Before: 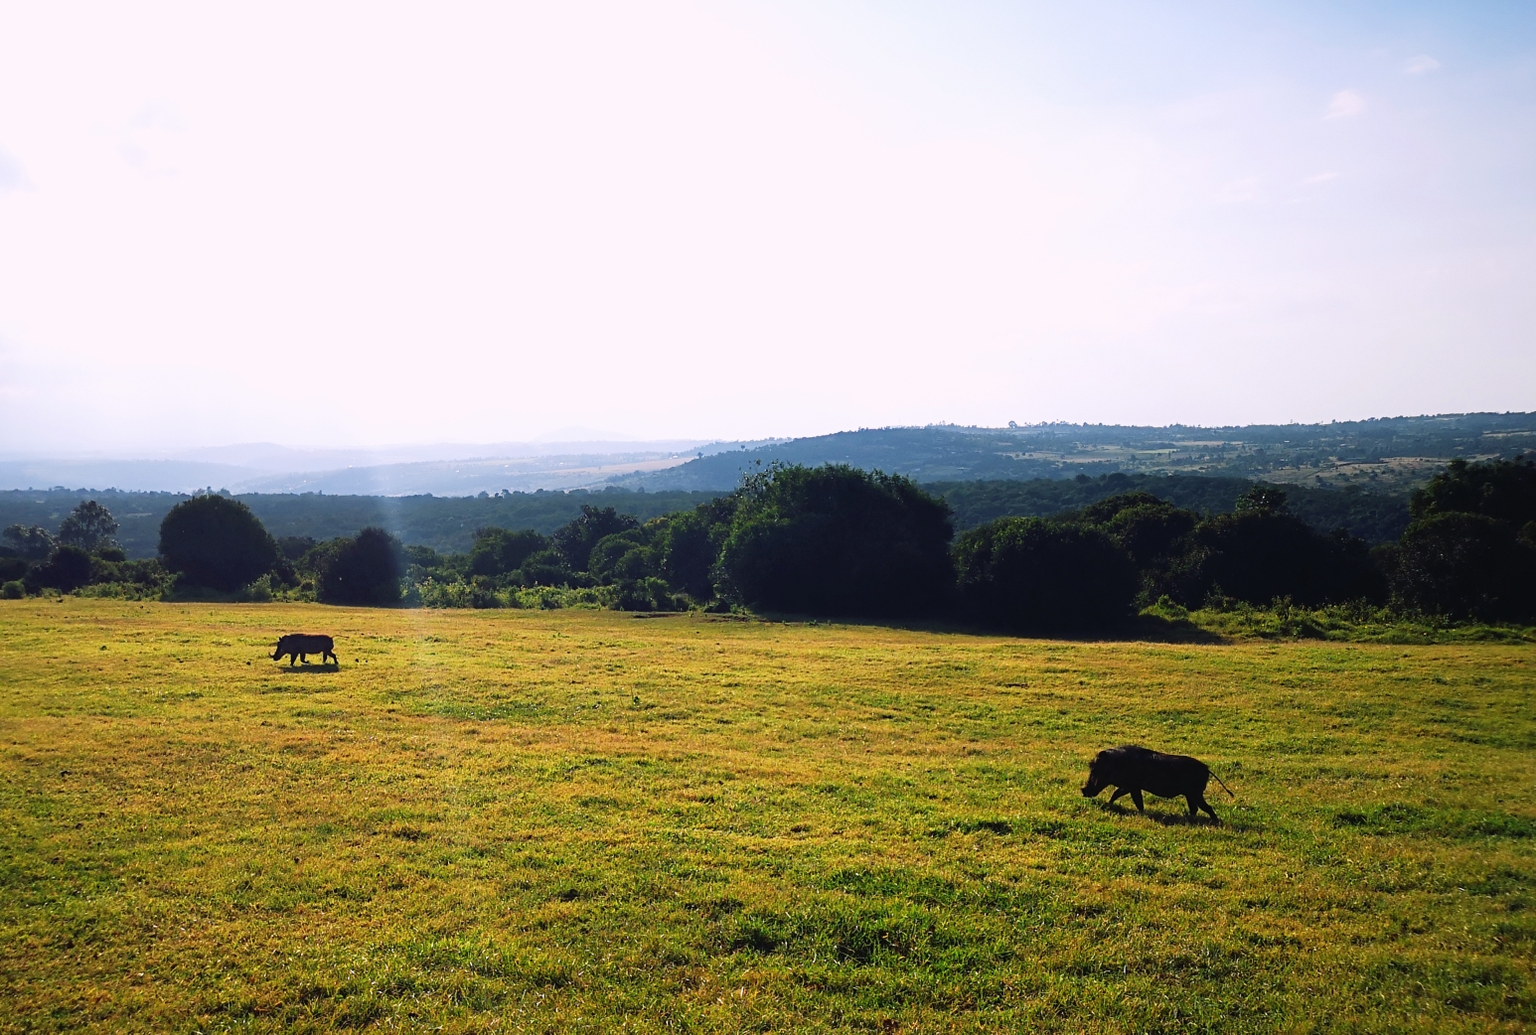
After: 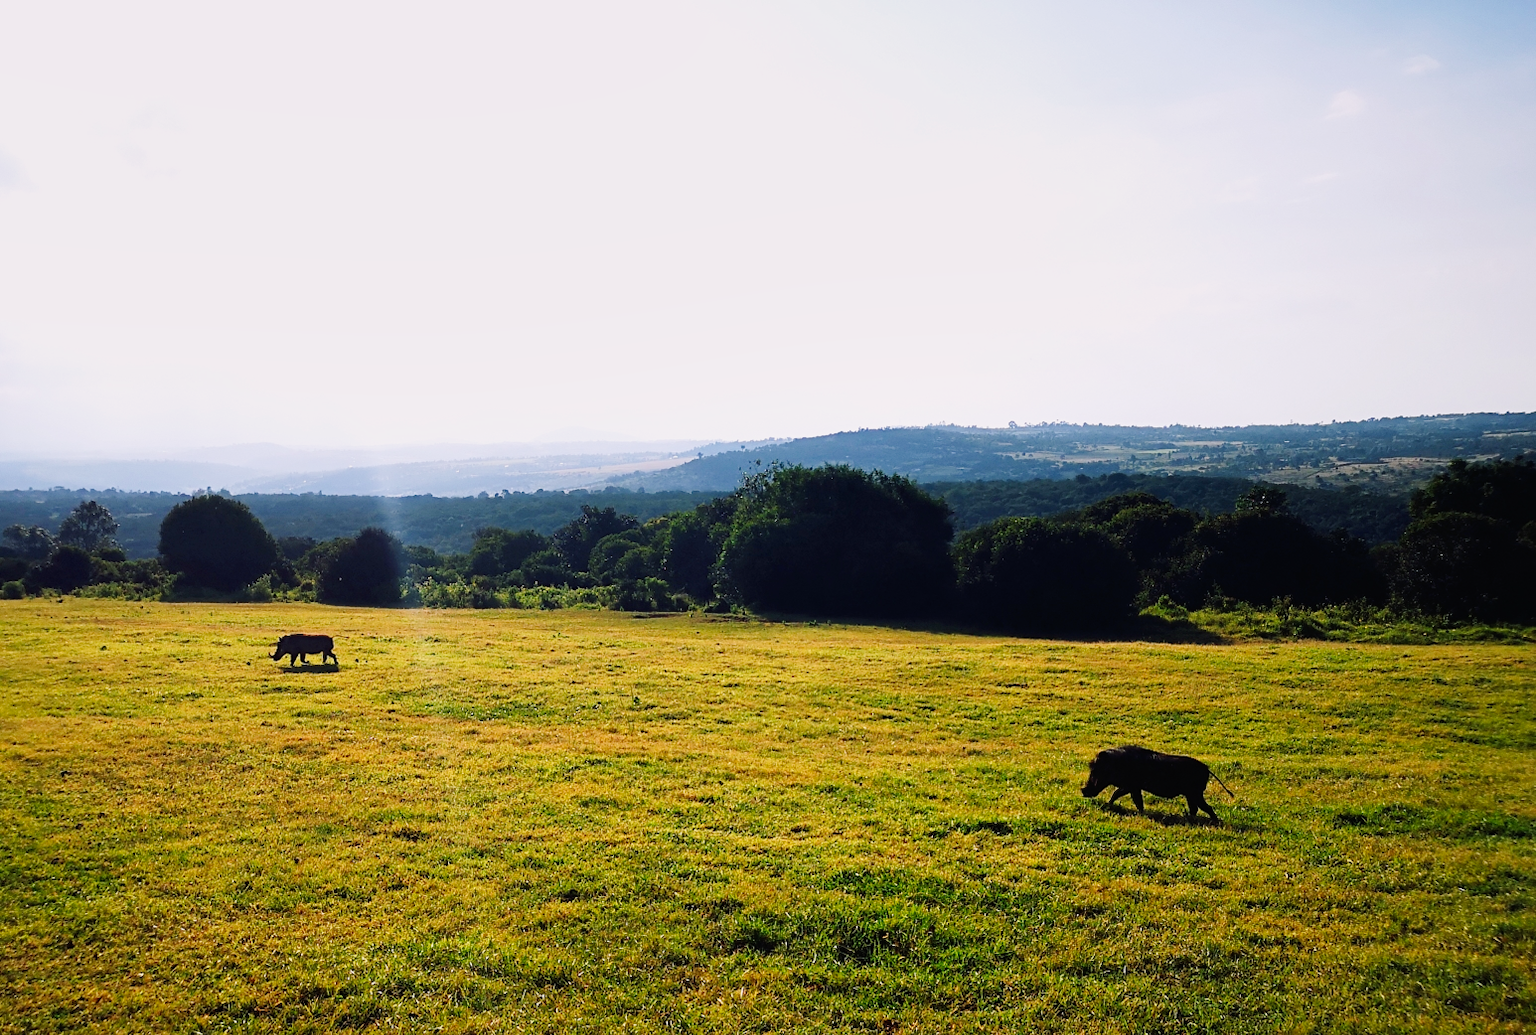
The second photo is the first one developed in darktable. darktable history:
tone curve: curves: ch0 [(0, 0) (0.058, 0.027) (0.214, 0.183) (0.304, 0.288) (0.51, 0.549) (0.658, 0.7) (0.741, 0.775) (0.844, 0.866) (0.986, 0.957)]; ch1 [(0, 0) (0.172, 0.123) (0.312, 0.296) (0.437, 0.429) (0.471, 0.469) (0.502, 0.5) (0.513, 0.515) (0.572, 0.603) (0.617, 0.653) (0.68, 0.724) (0.889, 0.924) (1, 1)]; ch2 [(0, 0) (0.411, 0.424) (0.489, 0.49) (0.502, 0.5) (0.517, 0.519) (0.549, 0.578) (0.604, 0.628) (0.693, 0.686) (1, 1)], preserve colors none
shadows and highlights: shadows 32.09, highlights -31.55, soften with gaussian
tone equalizer: edges refinement/feathering 500, mask exposure compensation -1.57 EV, preserve details no
